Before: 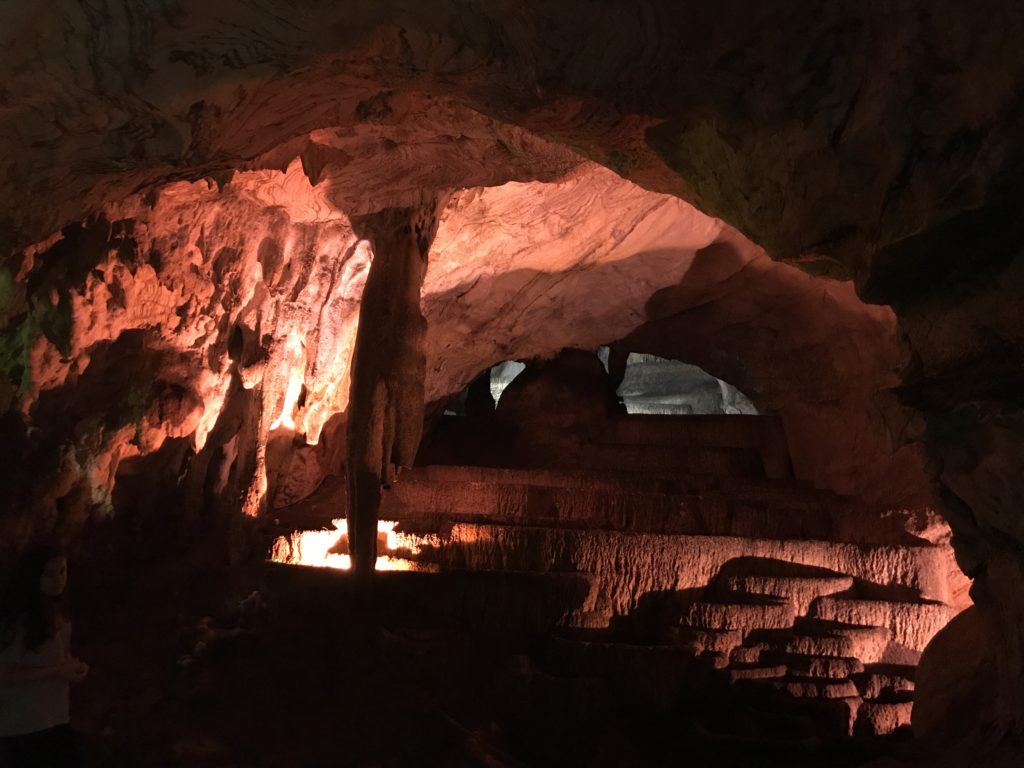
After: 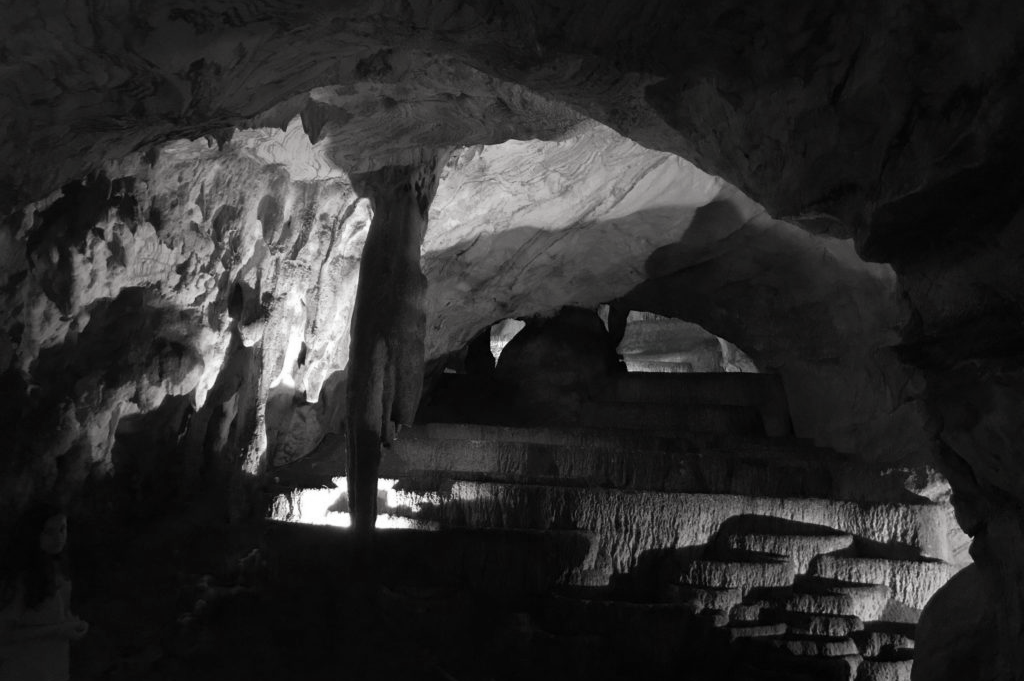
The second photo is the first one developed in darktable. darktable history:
crop and rotate: top 5.527%, bottom 5.716%
velvia: strength 27.15%
contrast brightness saturation: saturation -0.986
